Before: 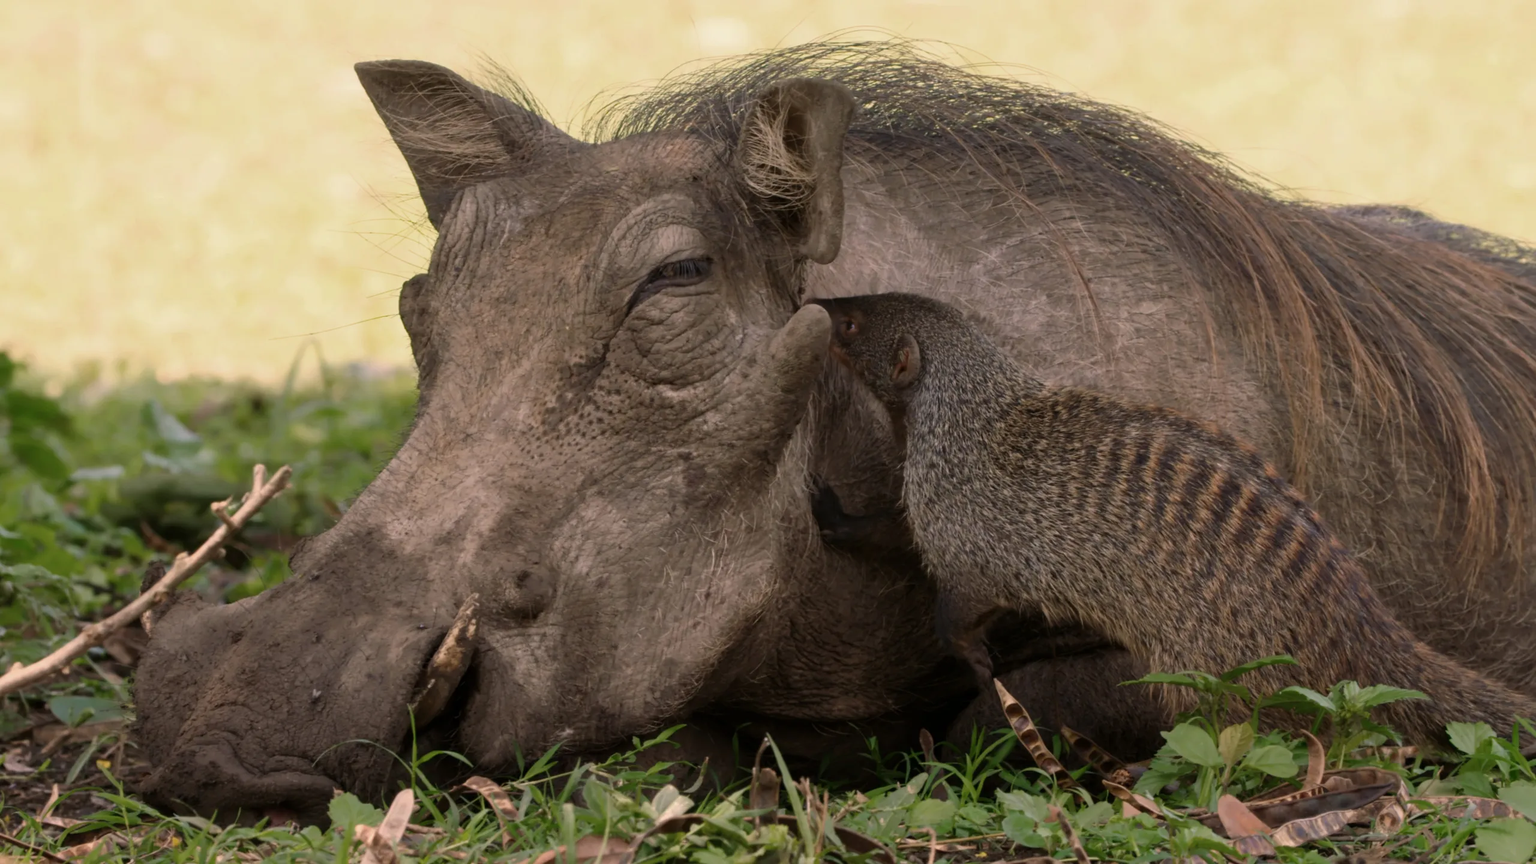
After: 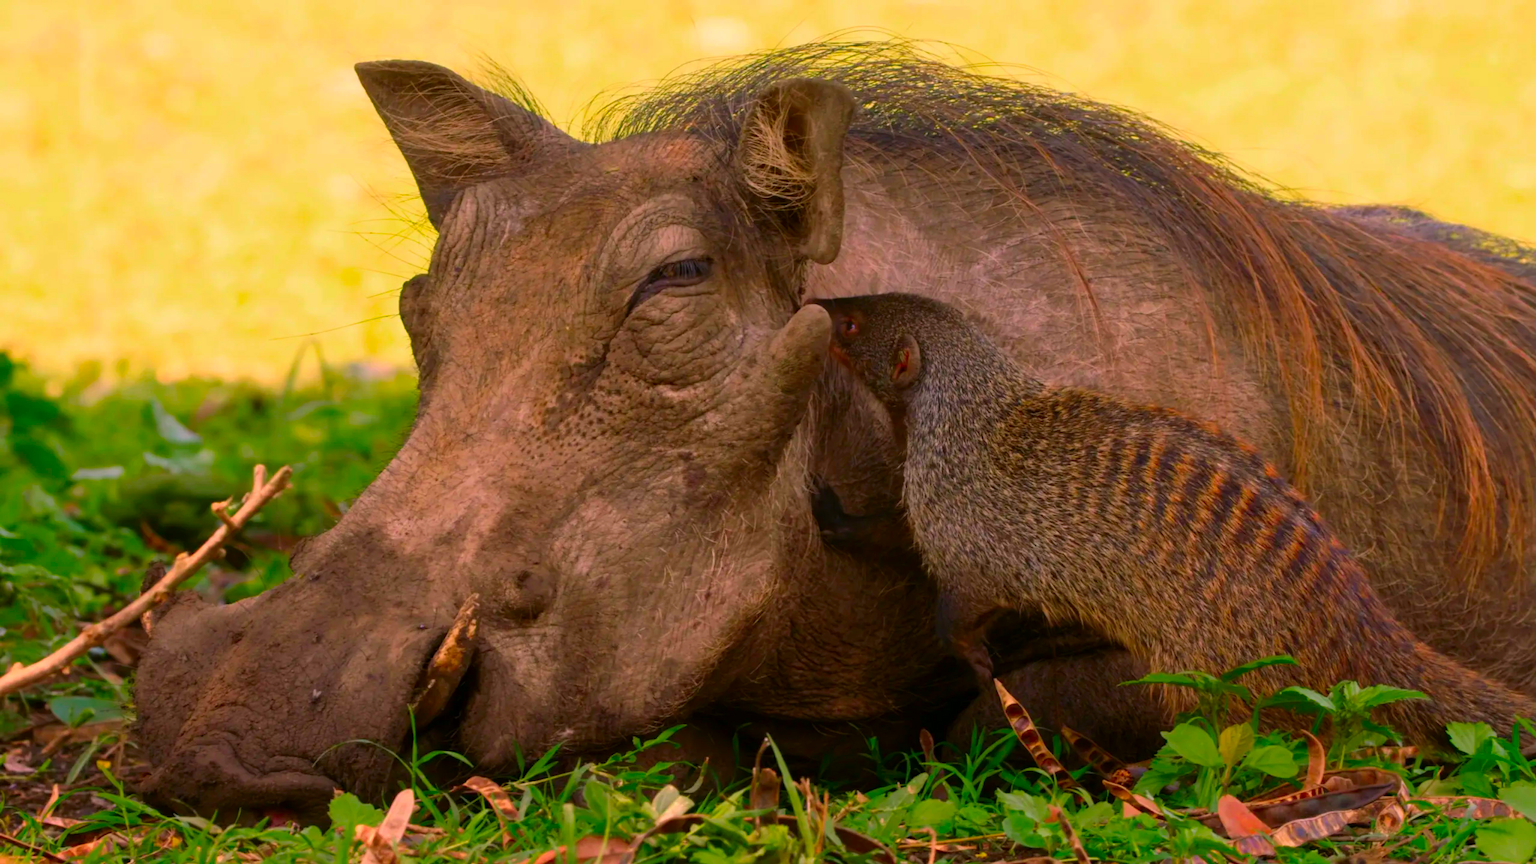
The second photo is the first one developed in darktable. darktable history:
color correction: highlights a* 1.57, highlights b* -1.8, saturation 2.53
